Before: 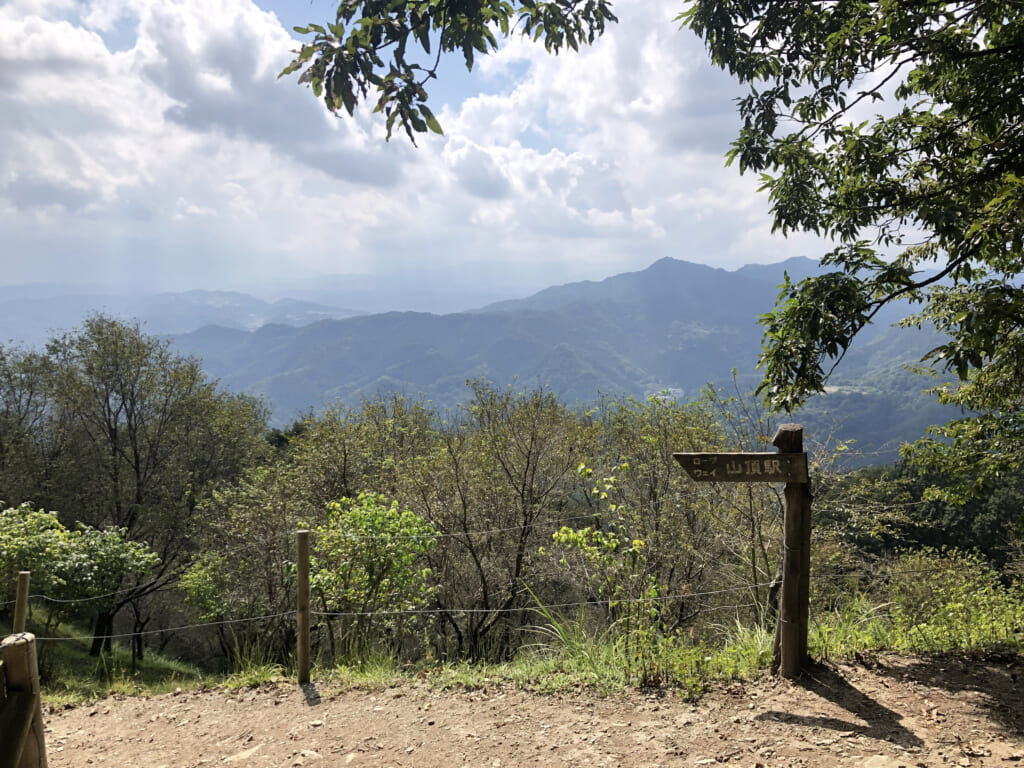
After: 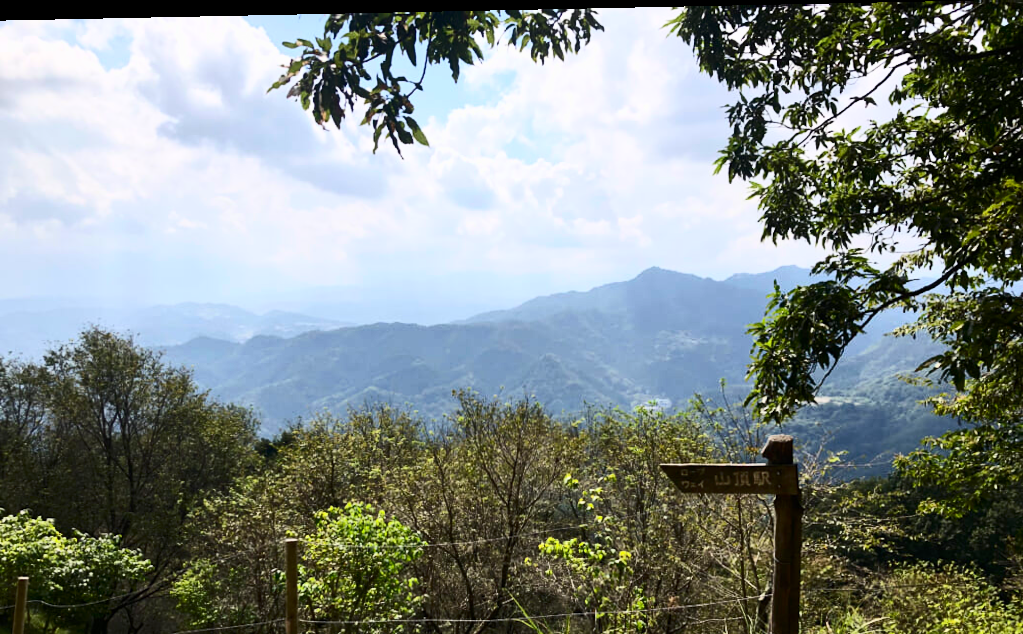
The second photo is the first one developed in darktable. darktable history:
contrast brightness saturation: contrast 0.4, brightness 0.1, saturation 0.21
rotate and perspective: lens shift (horizontal) -0.055, automatic cropping off
crop: bottom 19.644%
exposure: exposure -0.151 EV, compensate highlight preservation false
